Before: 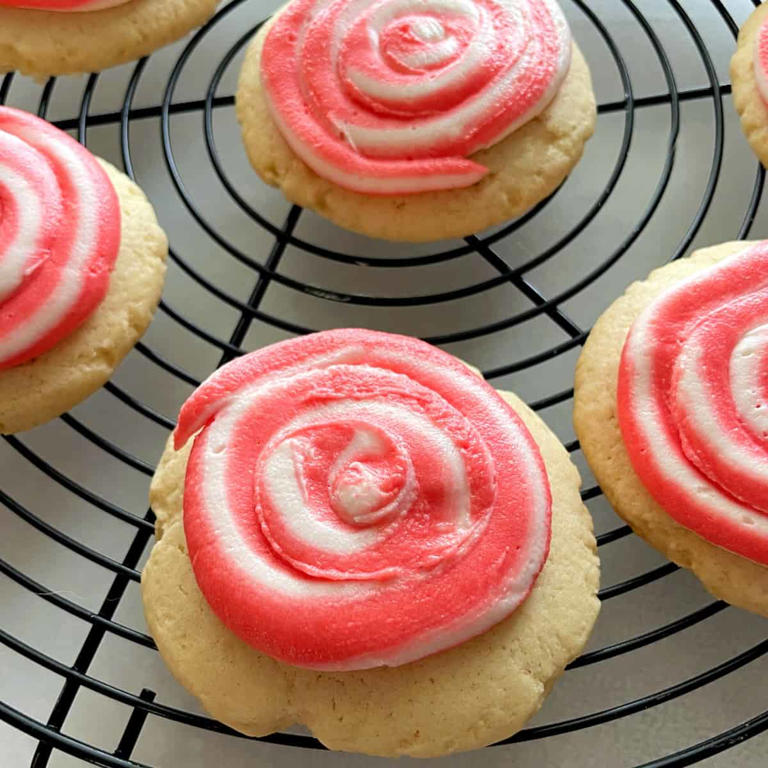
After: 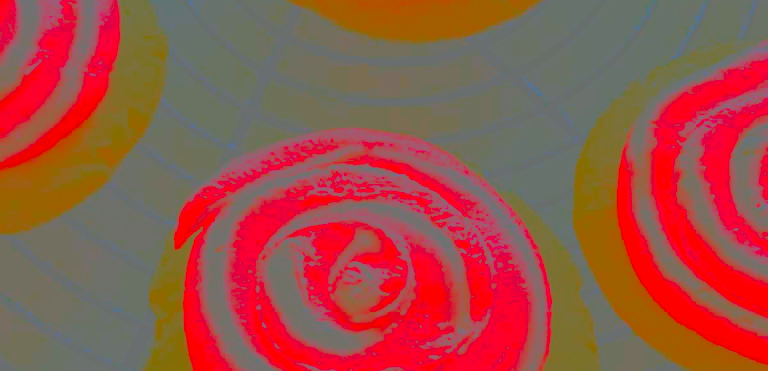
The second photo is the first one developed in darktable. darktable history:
tone curve: curves: ch0 [(0, 0) (0.088, 0.042) (0.208, 0.176) (0.257, 0.267) (0.406, 0.483) (0.489, 0.556) (0.667, 0.73) (0.793, 0.851) (0.994, 0.974)]; ch1 [(0, 0) (0.161, 0.092) (0.35, 0.33) (0.392, 0.392) (0.457, 0.467) (0.505, 0.497) (0.537, 0.518) (0.553, 0.53) (0.58, 0.567) (0.739, 0.697) (1, 1)]; ch2 [(0, 0) (0.346, 0.362) (0.448, 0.419) (0.502, 0.499) (0.533, 0.517) (0.556, 0.533) (0.629, 0.619) (0.717, 0.678) (1, 1)], color space Lab, independent channels, preserve colors none
crop and rotate: top 26.056%, bottom 25.543%
white balance: red 0.986, blue 1.01
exposure: black level correction 0.007, exposure 0.093 EV, compensate highlight preservation false
local contrast: detail 130%
contrast brightness saturation: contrast -0.99, brightness -0.17, saturation 0.75
sharpen: radius 2.767
